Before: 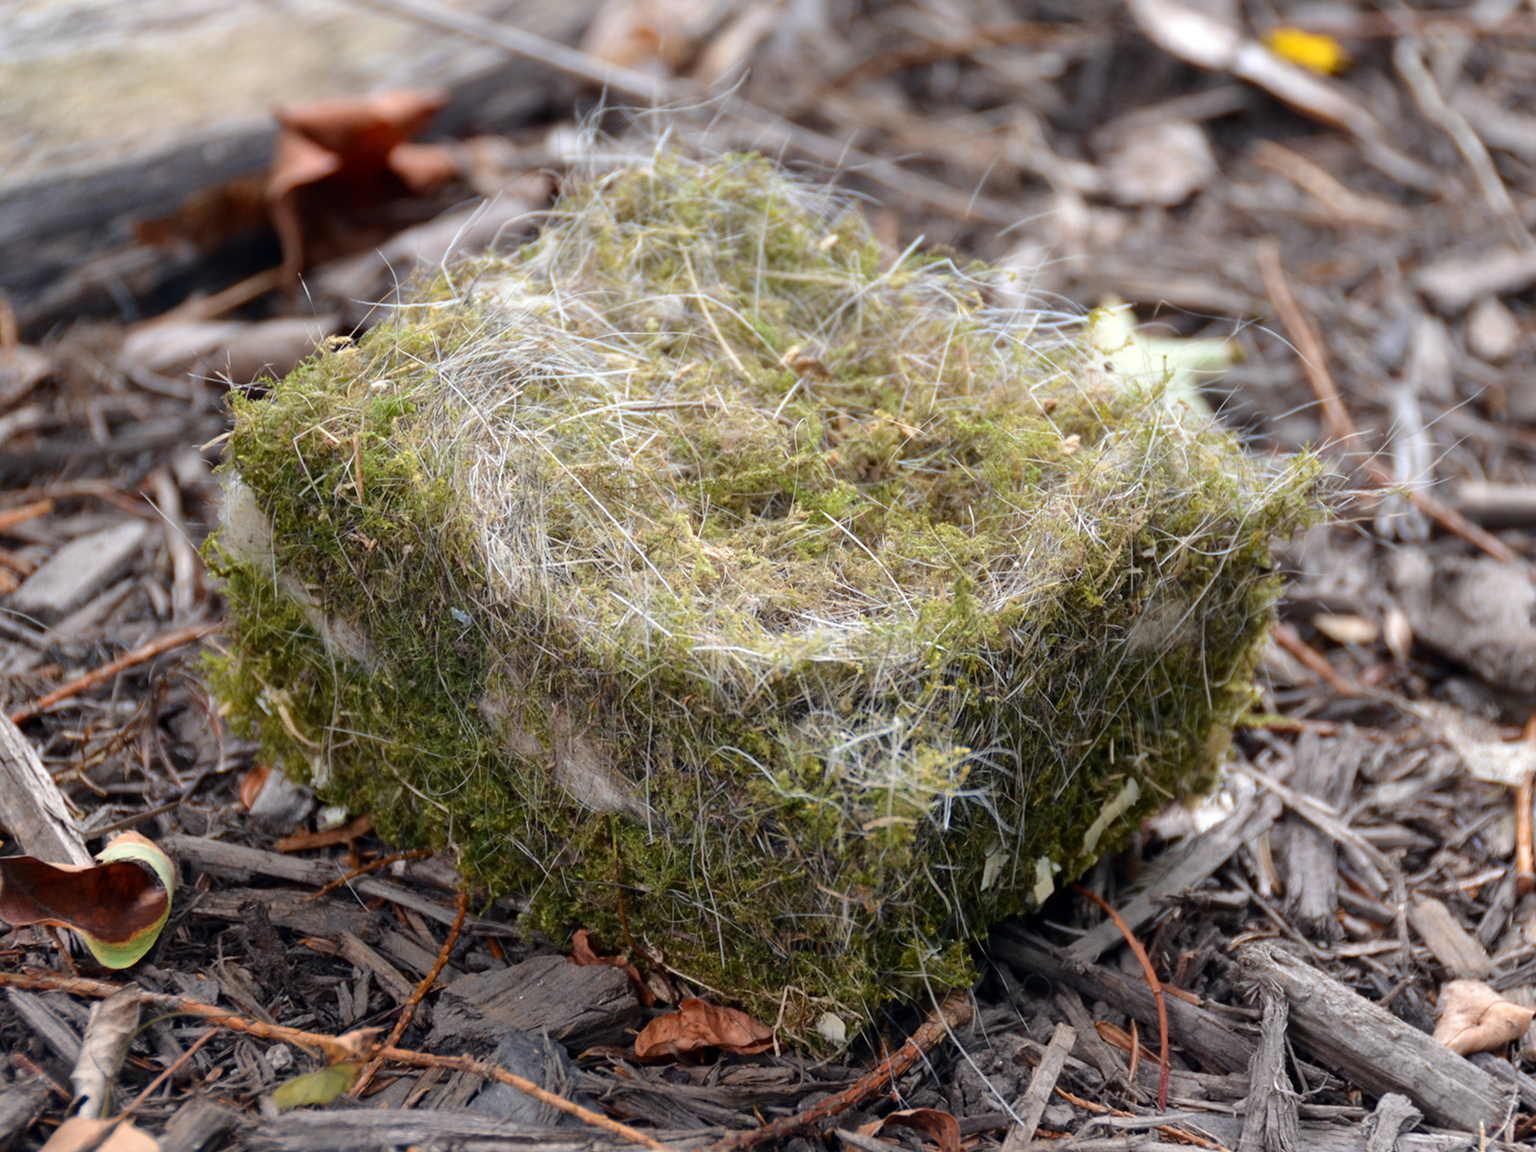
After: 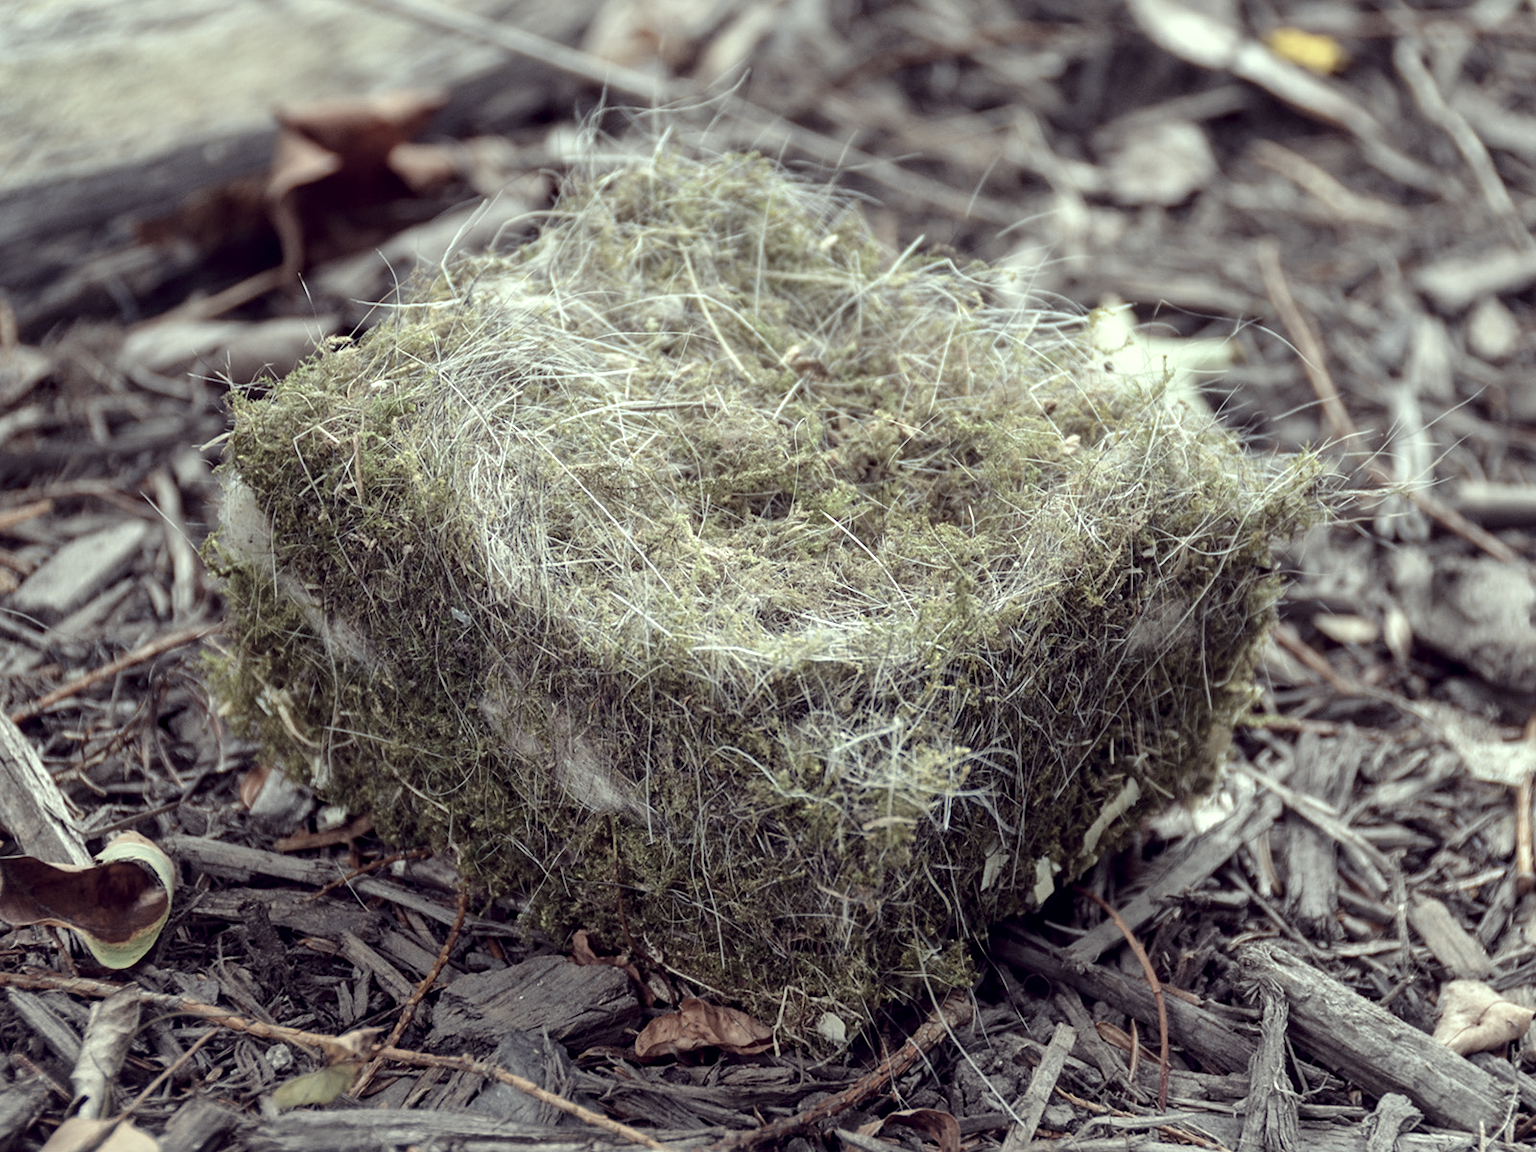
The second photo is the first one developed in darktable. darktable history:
tone equalizer: on, module defaults
color correction: highlights a* -20.54, highlights b* 20.53, shadows a* 19.57, shadows b* -19.71, saturation 0.4
sharpen: amount 0.216
local contrast: on, module defaults
